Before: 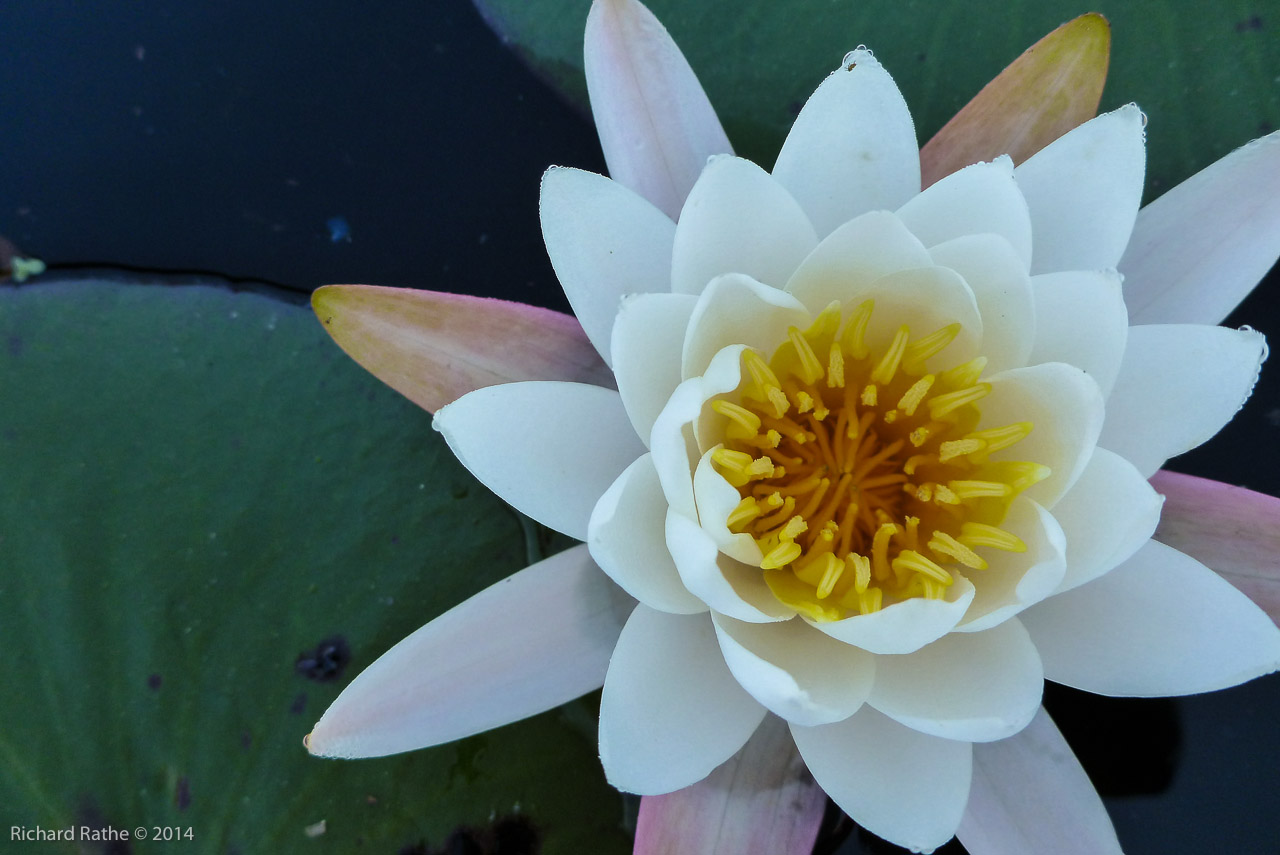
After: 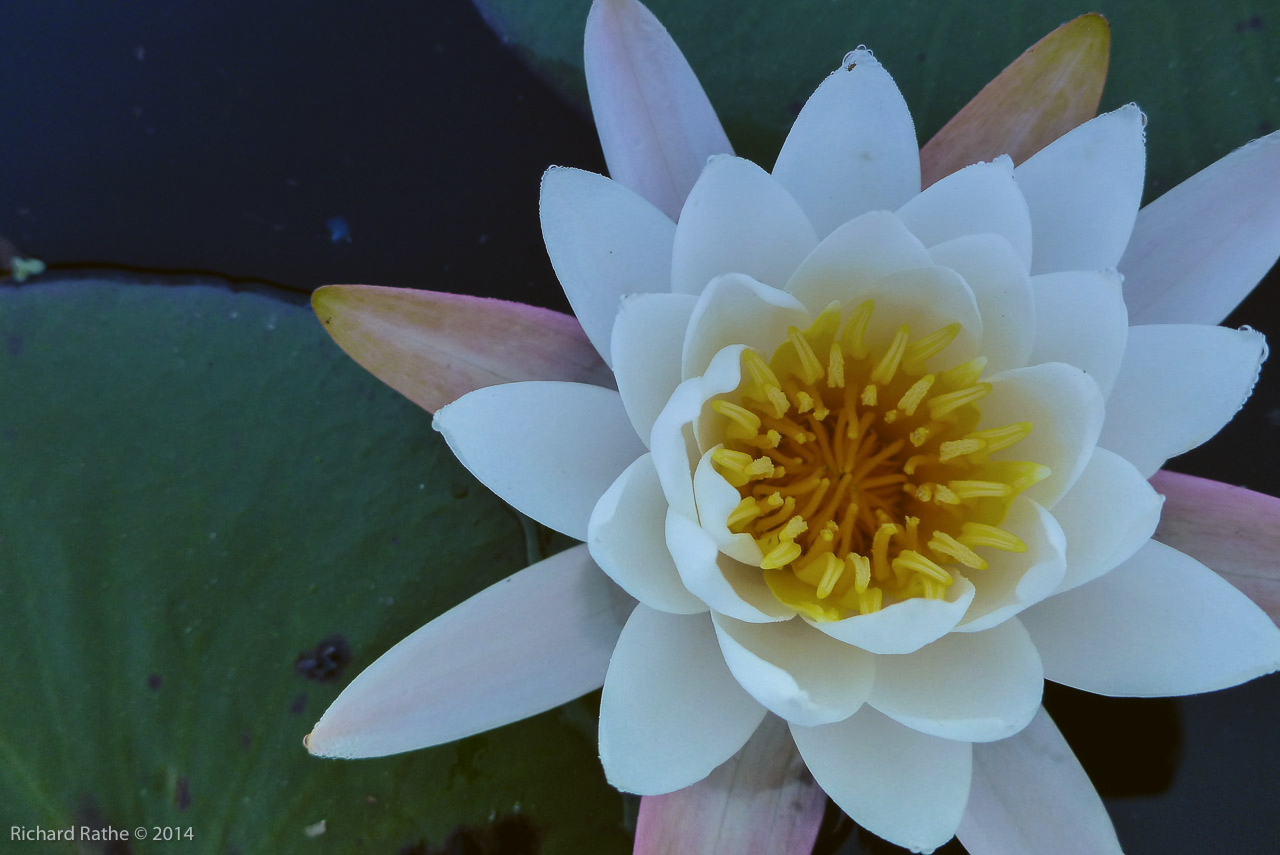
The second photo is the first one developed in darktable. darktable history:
graduated density: hue 238.83°, saturation 50%
color balance: lift [1.004, 1.002, 1.002, 0.998], gamma [1, 1.007, 1.002, 0.993], gain [1, 0.977, 1.013, 1.023], contrast -3.64%
